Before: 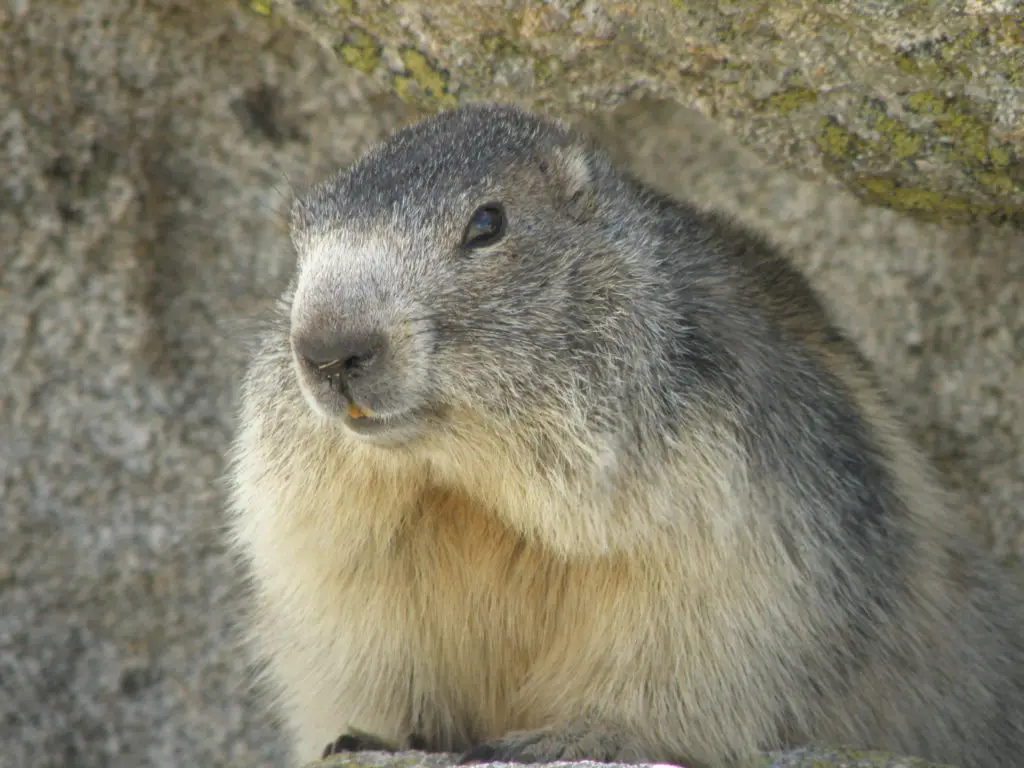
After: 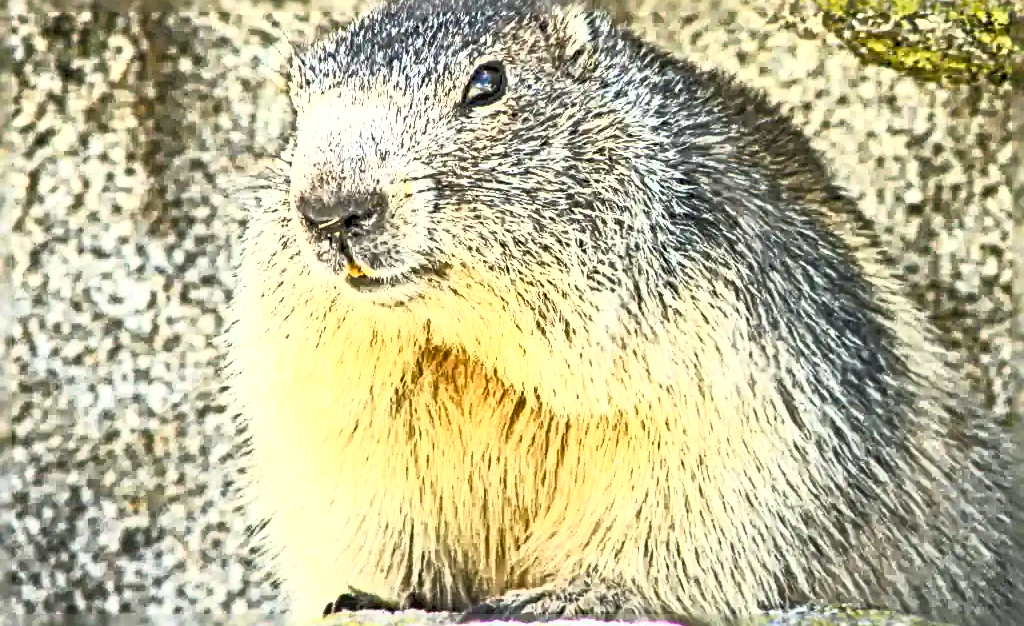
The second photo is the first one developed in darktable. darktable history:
crop and rotate: top 18.4%
sharpen: radius 6.252, amount 1.793, threshold 0.09
contrast brightness saturation: contrast 0.994, brightness 0.987, saturation 0.991
local contrast: on, module defaults
